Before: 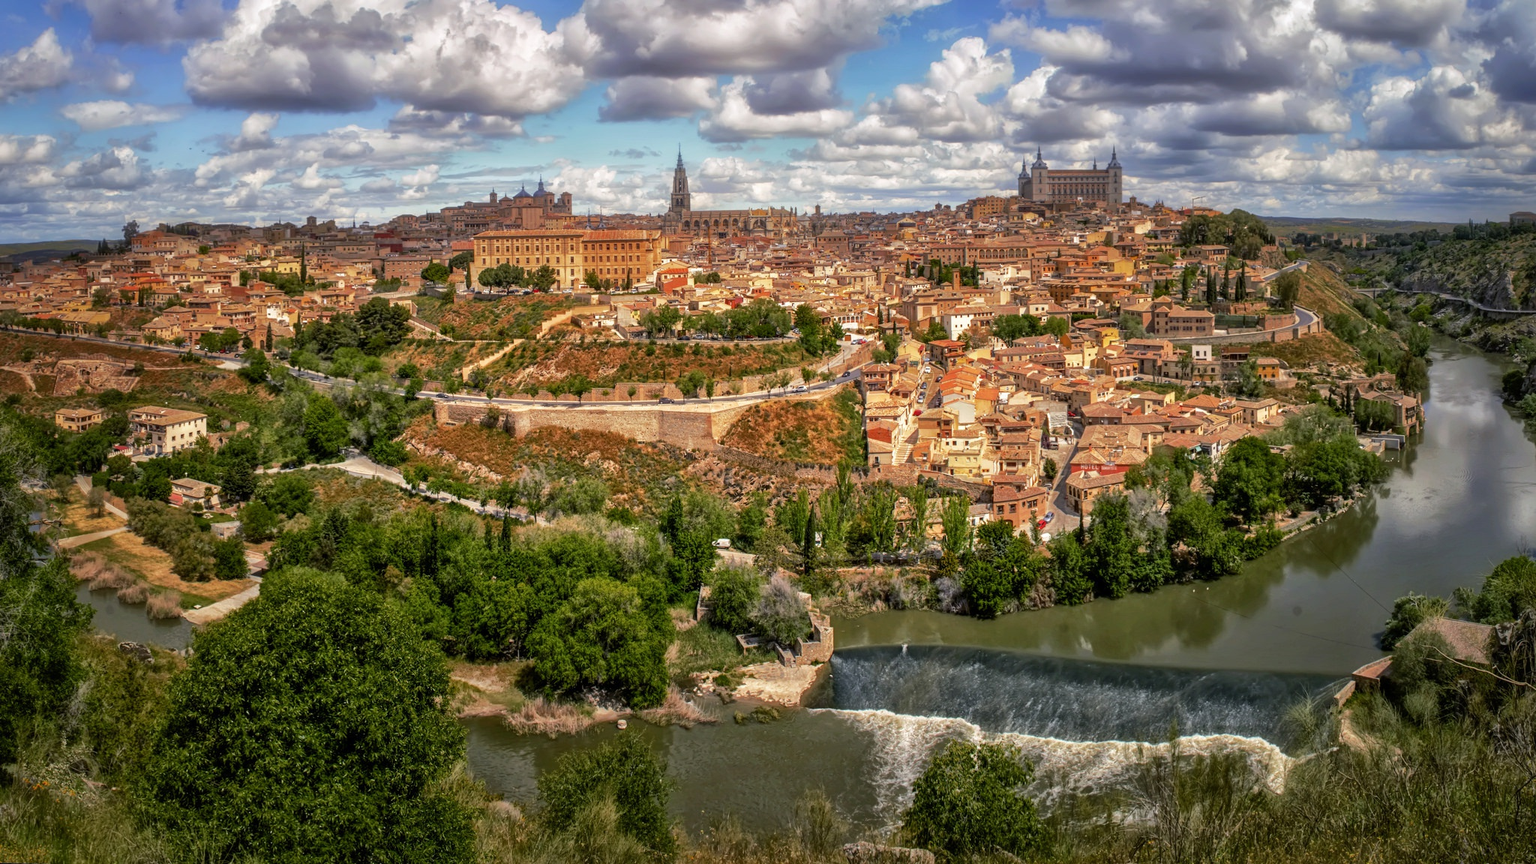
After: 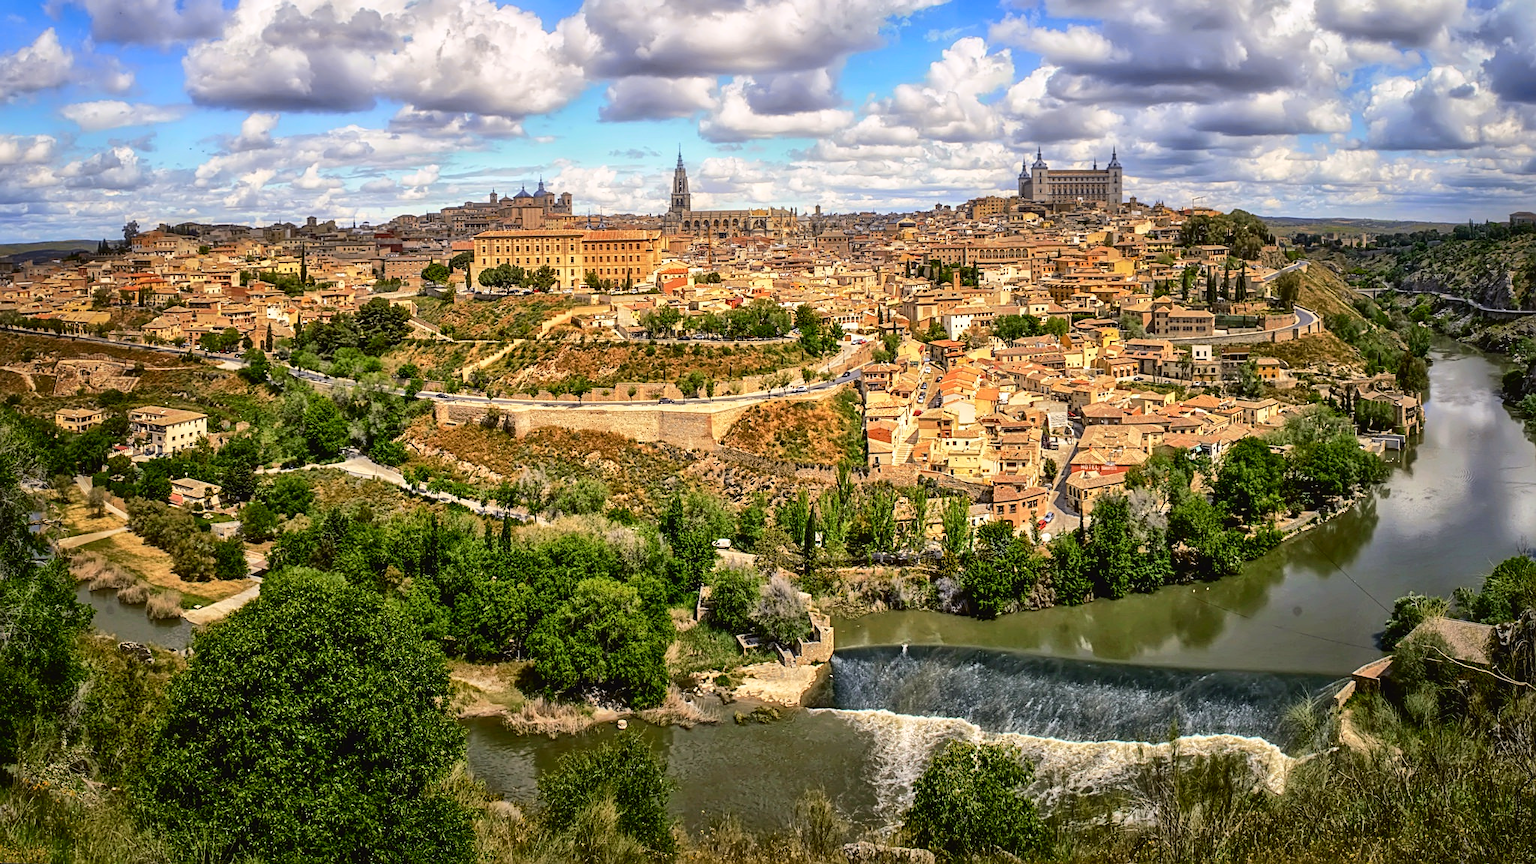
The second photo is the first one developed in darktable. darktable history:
sharpen: on, module defaults
tone curve: curves: ch0 [(0, 0.023) (0.087, 0.065) (0.184, 0.168) (0.45, 0.54) (0.57, 0.683) (0.722, 0.825) (0.877, 0.948) (1, 1)]; ch1 [(0, 0) (0.388, 0.369) (0.45, 0.43) (0.505, 0.509) (0.534, 0.528) (0.657, 0.655) (1, 1)]; ch2 [(0, 0) (0.314, 0.223) (0.427, 0.405) (0.5, 0.5) (0.55, 0.566) (0.625, 0.657) (1, 1)], color space Lab, independent channels, preserve colors none
